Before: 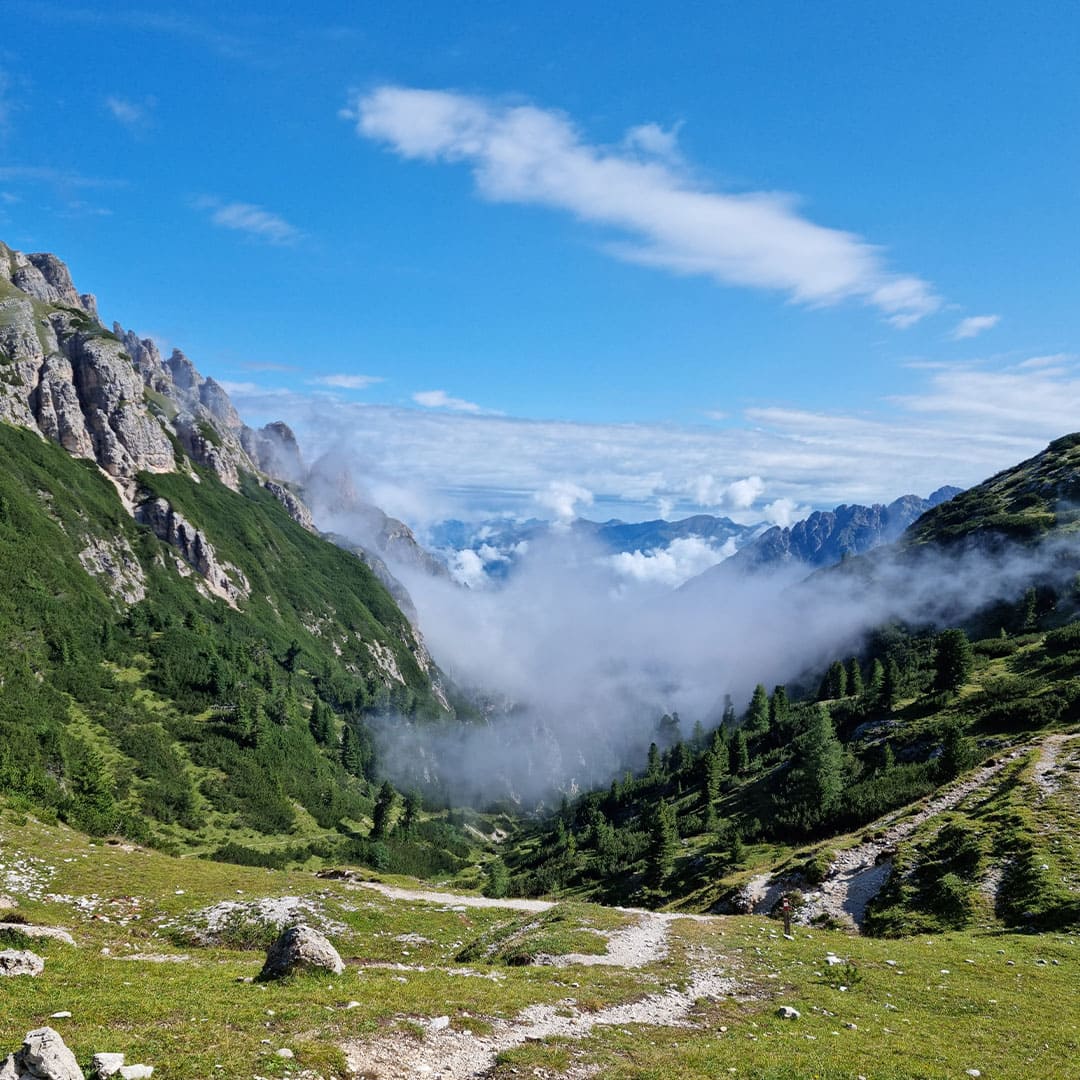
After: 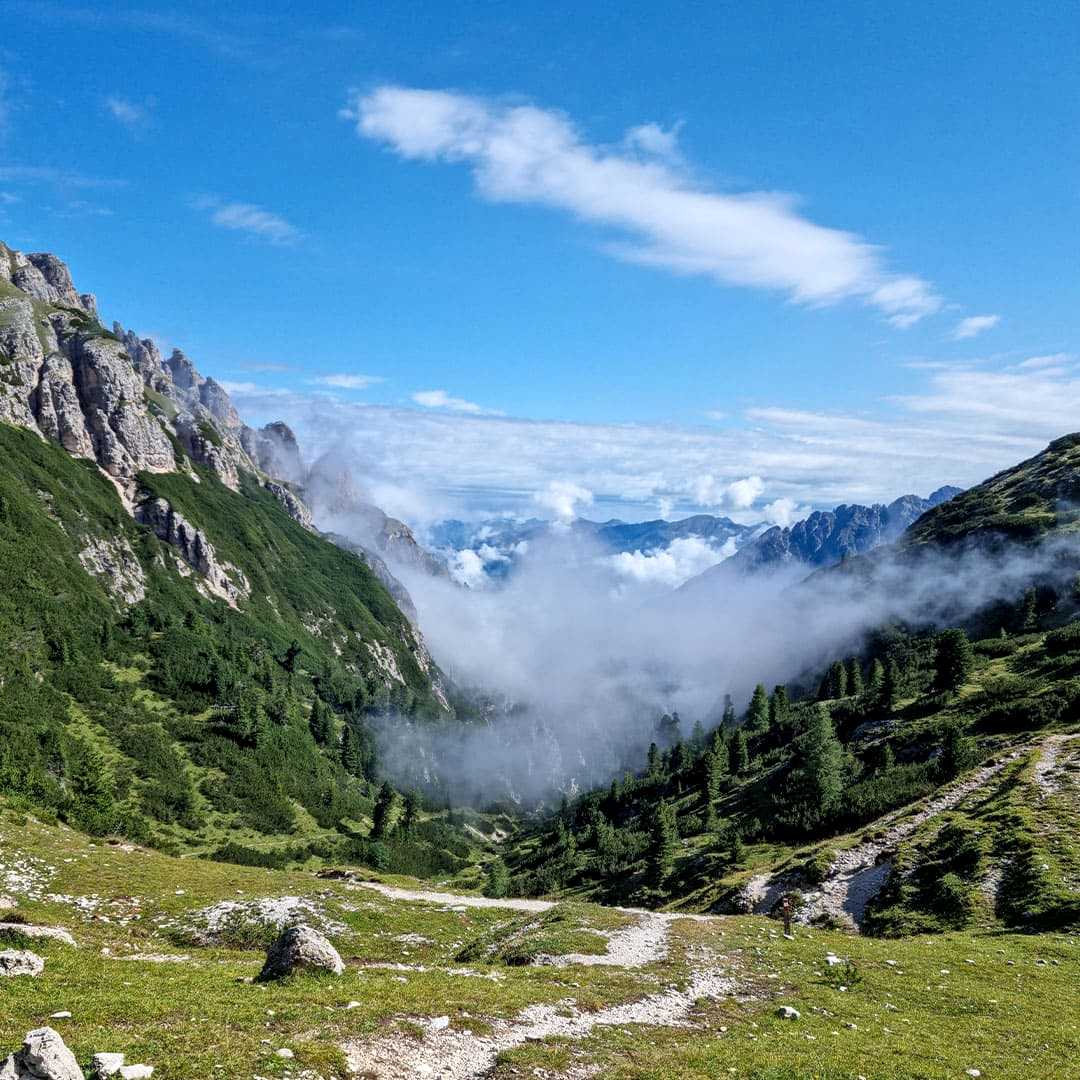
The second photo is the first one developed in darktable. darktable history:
local contrast: on, module defaults
shadows and highlights: shadows 0, highlights 40
